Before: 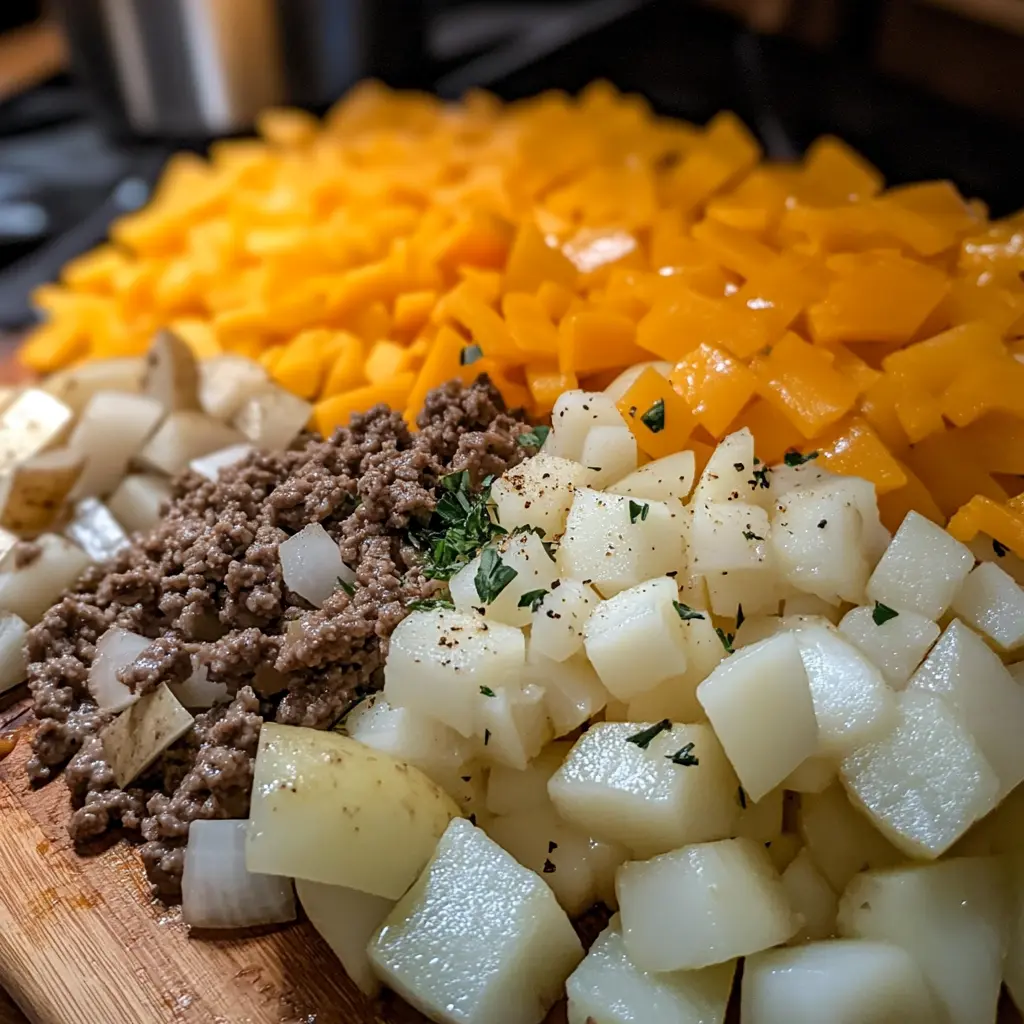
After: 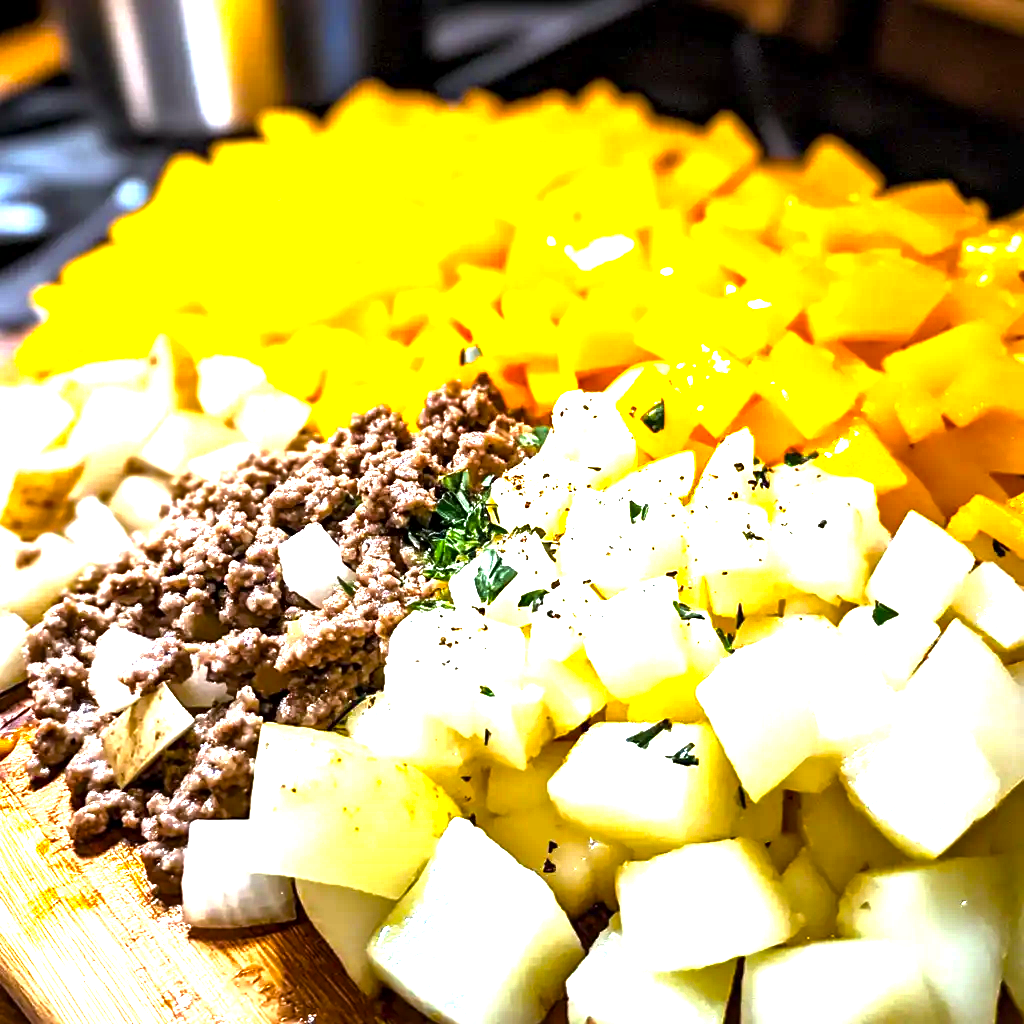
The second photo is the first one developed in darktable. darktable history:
color balance rgb: perceptual saturation grading › global saturation 25%, perceptual brilliance grading › global brilliance 35%, perceptual brilliance grading › highlights 50%, perceptual brilliance grading › mid-tones 60%, perceptual brilliance grading › shadows 35%, global vibrance 20%
local contrast: mode bilateral grid, contrast 20, coarseness 50, detail 150%, midtone range 0.2
white balance: red 0.98, blue 1.034
